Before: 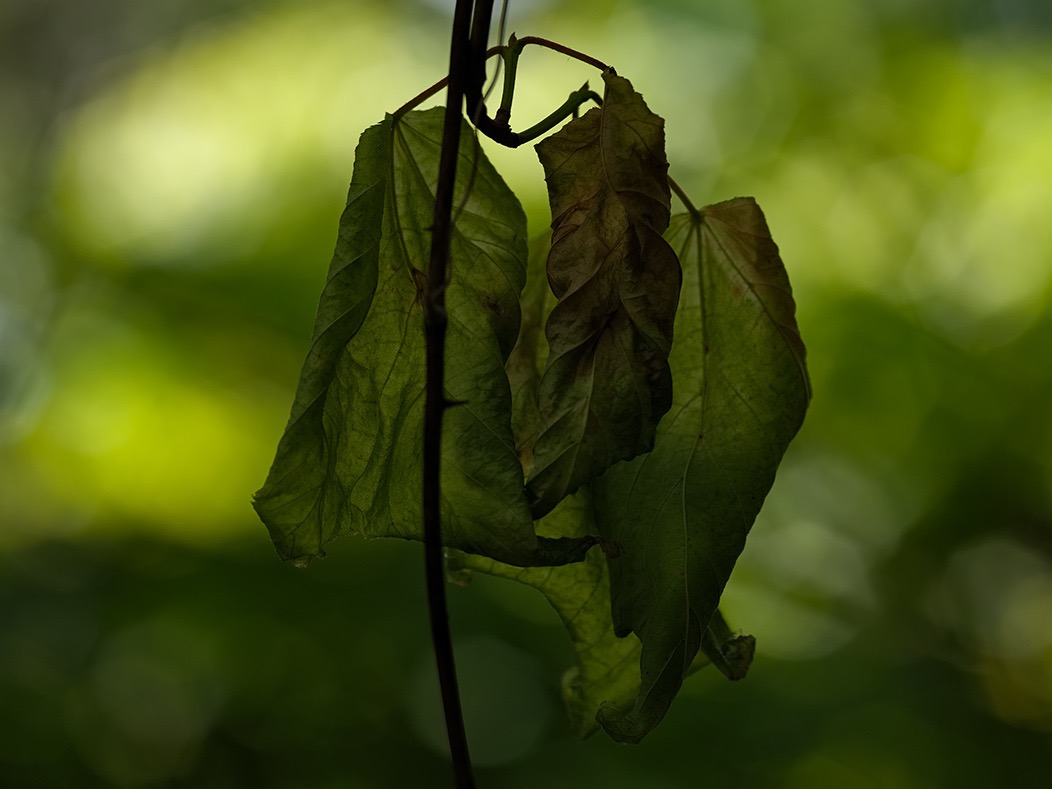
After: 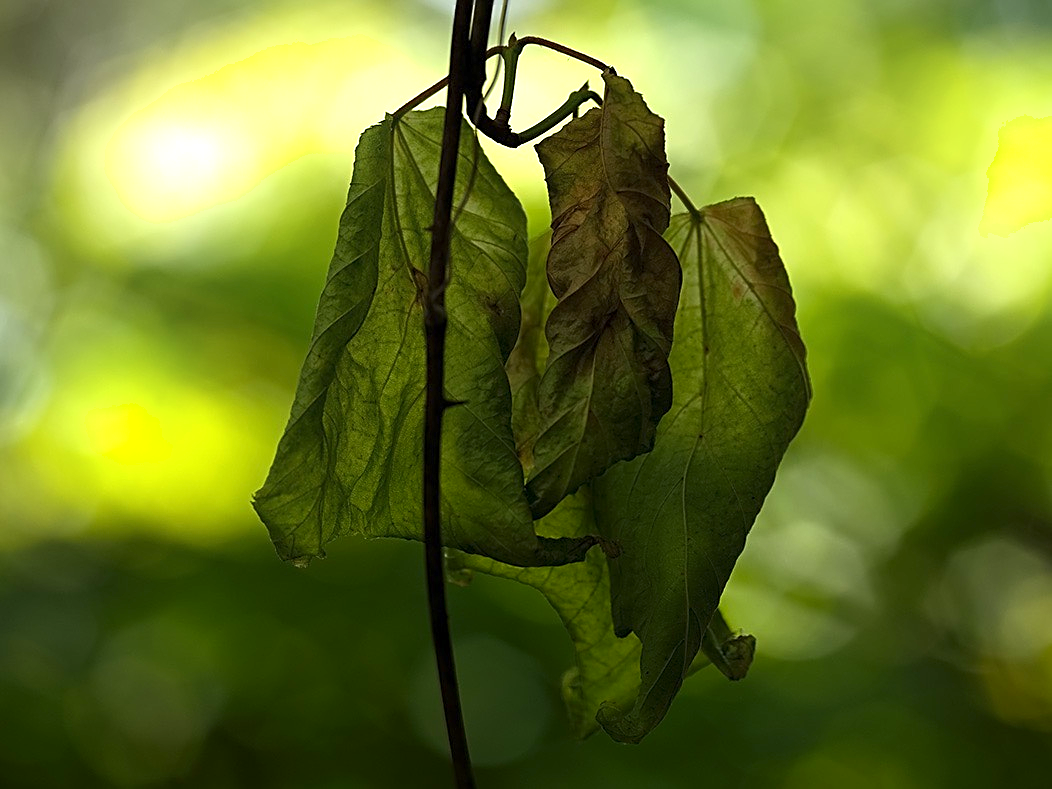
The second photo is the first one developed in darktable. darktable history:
sharpen: on, module defaults
exposure: exposure 1.201 EV, compensate highlight preservation false
shadows and highlights: shadows -39.89, highlights 63.81, soften with gaussian
